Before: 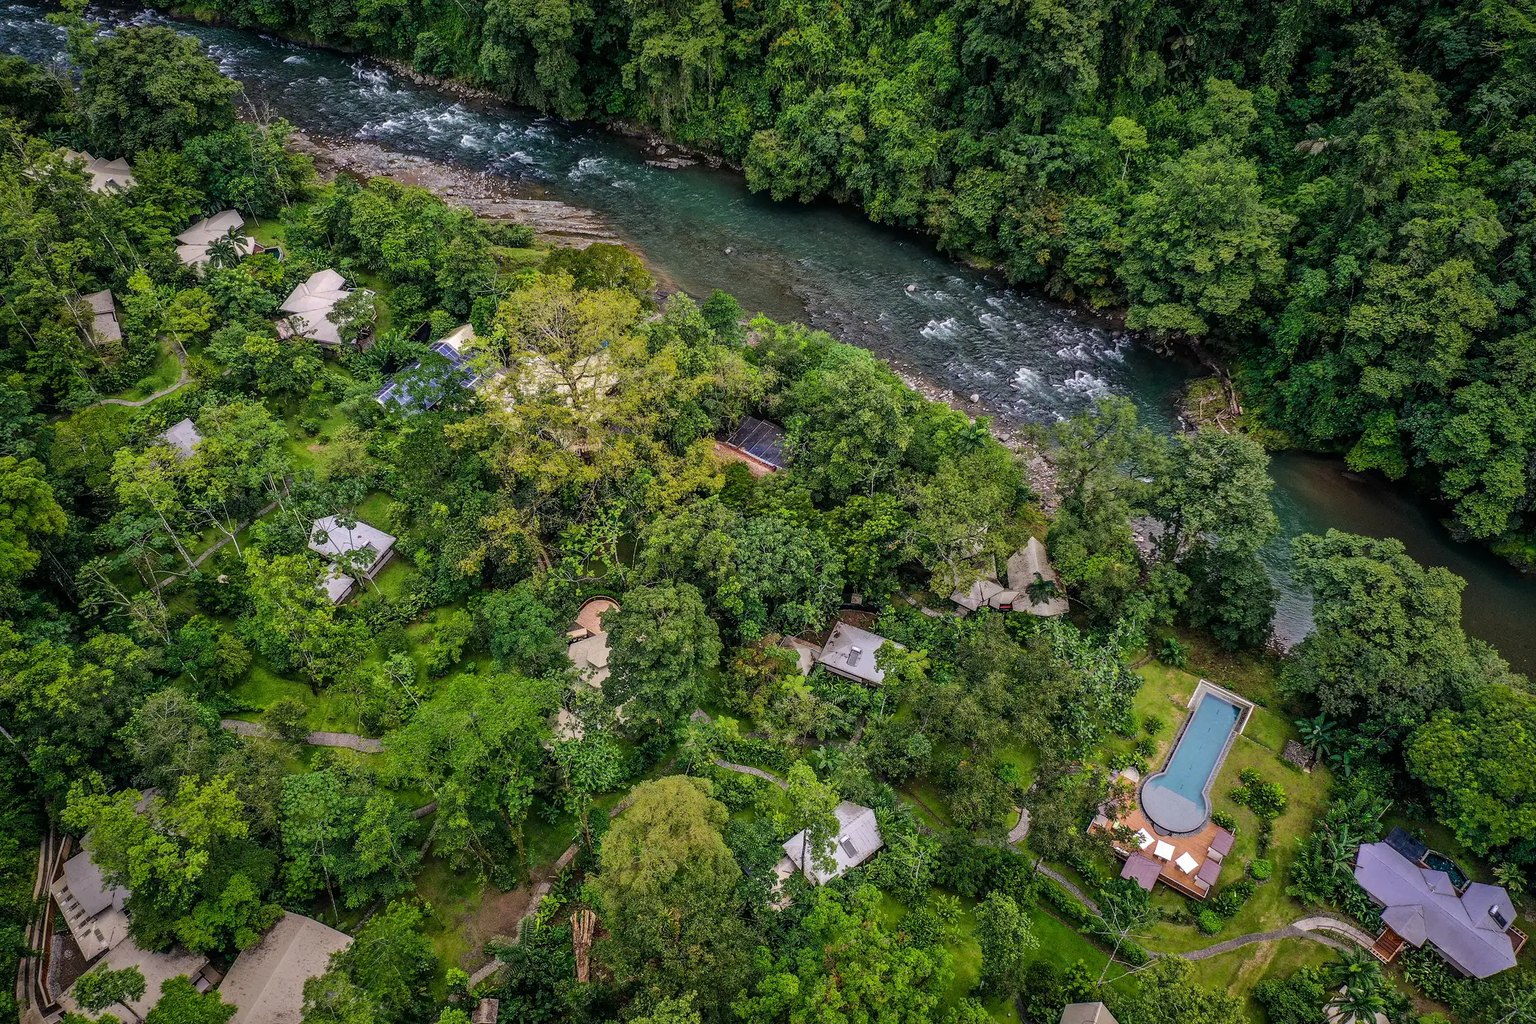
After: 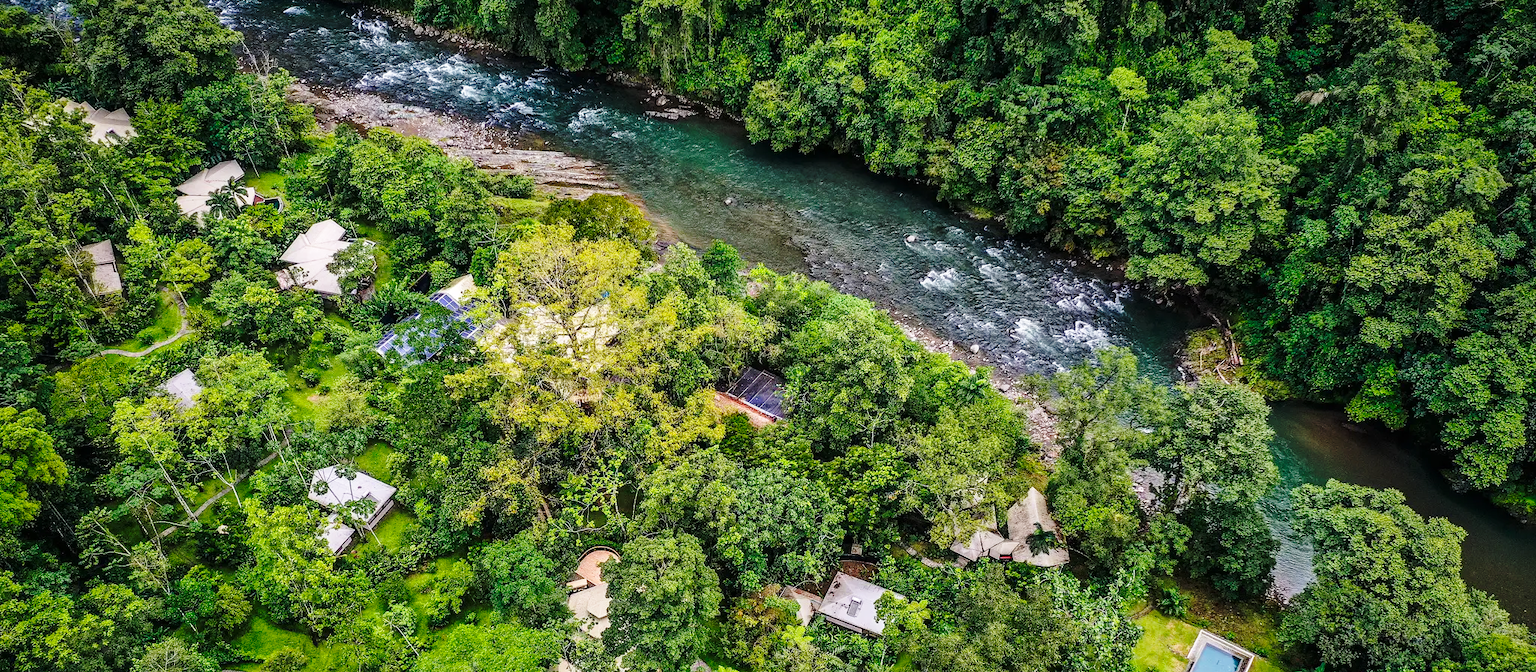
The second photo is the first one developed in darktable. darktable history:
base curve: curves: ch0 [(0, 0) (0.036, 0.037) (0.121, 0.228) (0.46, 0.76) (0.859, 0.983) (1, 1)], preserve colors none
crop and rotate: top 4.848%, bottom 29.503%
